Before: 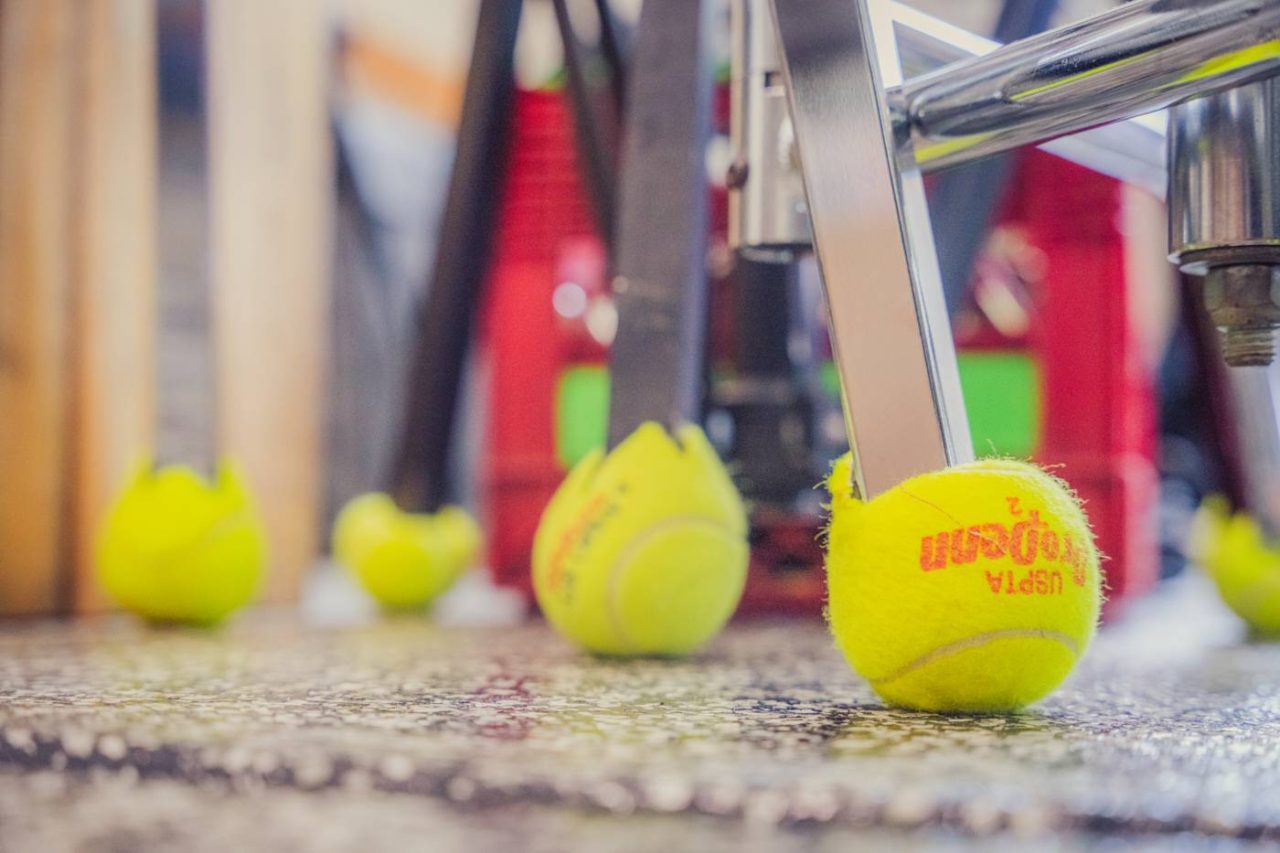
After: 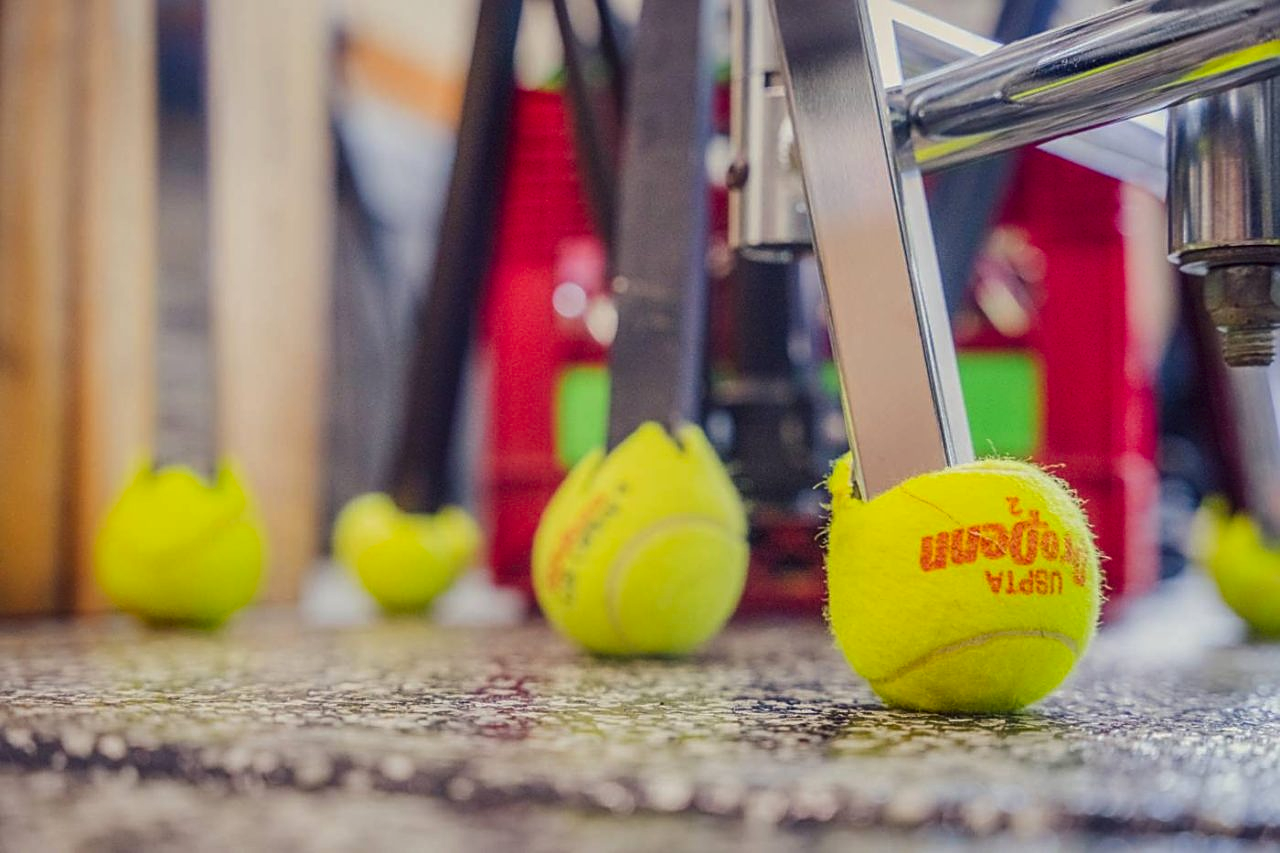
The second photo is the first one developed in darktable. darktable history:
sharpen: amount 0.49
shadows and highlights: soften with gaussian
contrast brightness saturation: contrast 0.068, brightness -0.127, saturation 0.055
